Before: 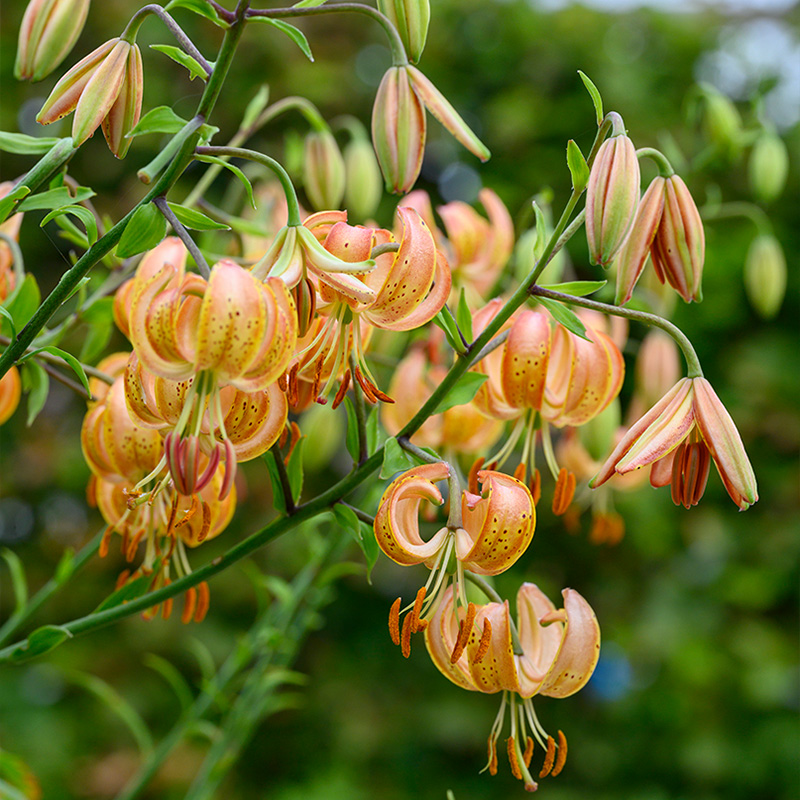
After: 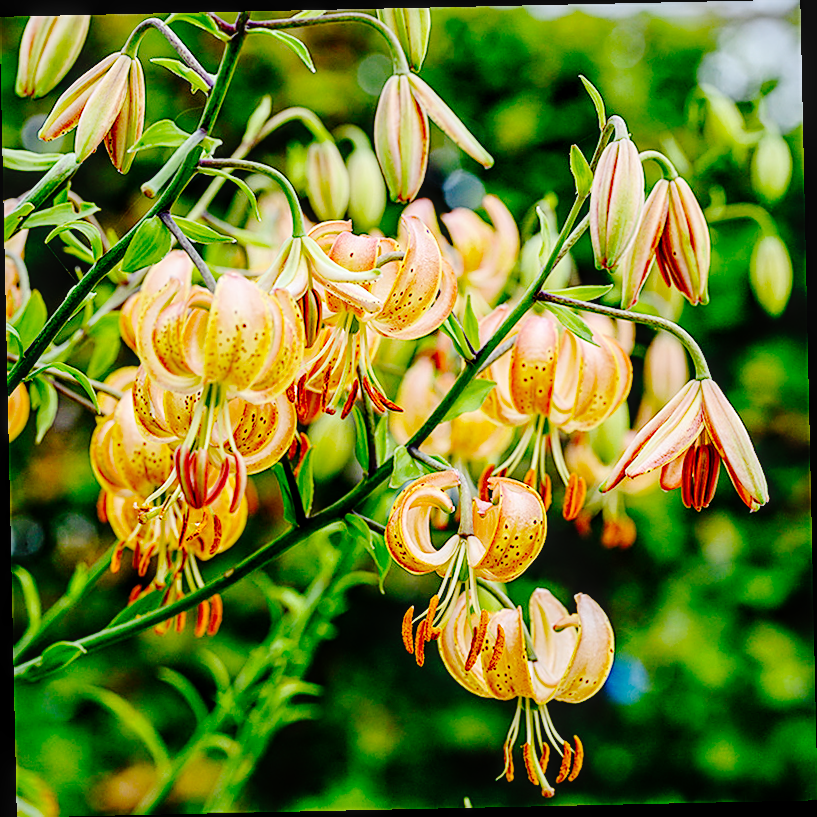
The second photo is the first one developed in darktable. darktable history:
local contrast: on, module defaults
sharpen: on, module defaults
base curve: curves: ch0 [(0, 0) (0.036, 0.01) (0.123, 0.254) (0.258, 0.504) (0.507, 0.748) (1, 1)], preserve colors none
rotate and perspective: rotation -1.24°, automatic cropping off
